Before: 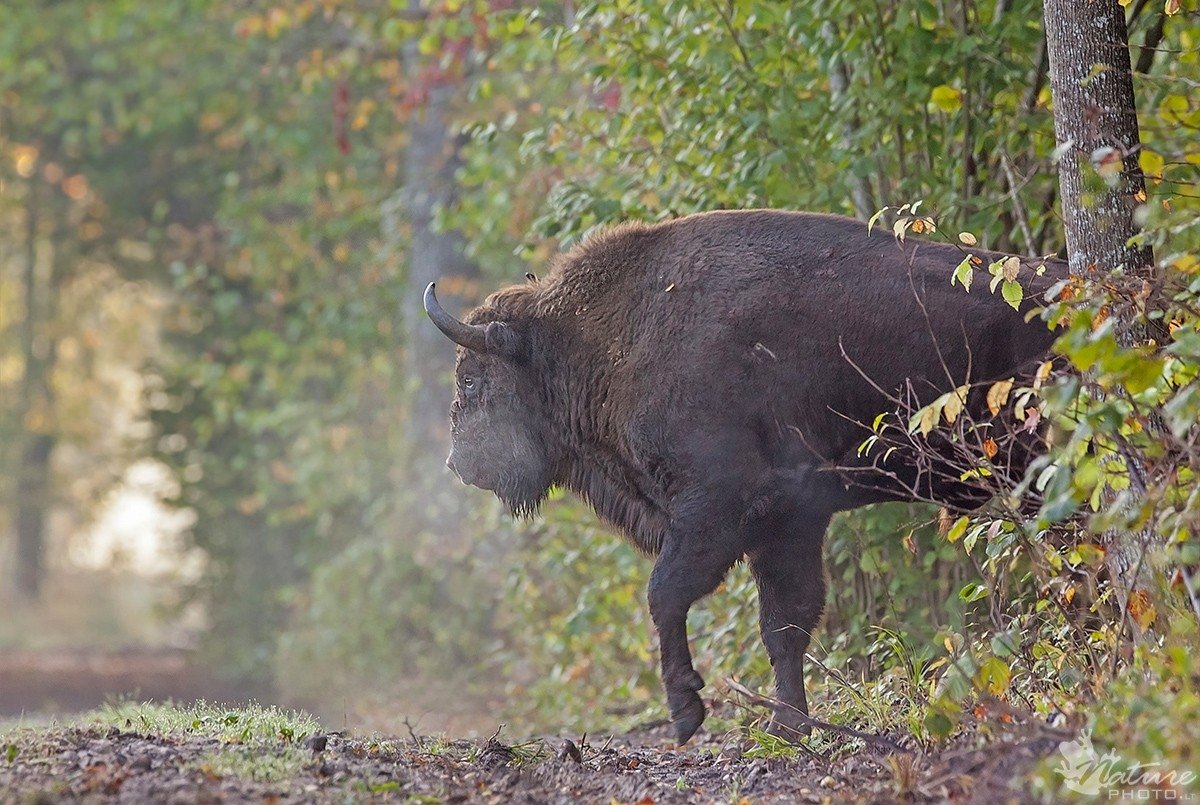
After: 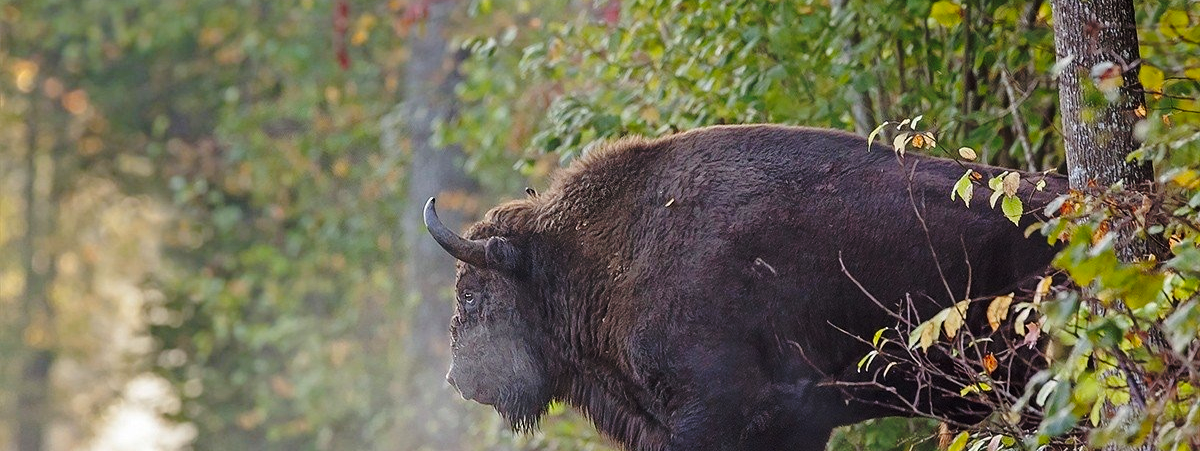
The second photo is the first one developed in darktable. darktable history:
base curve: curves: ch0 [(0, 0) (0.073, 0.04) (0.157, 0.139) (0.492, 0.492) (0.758, 0.758) (1, 1)], preserve colors none
crop and rotate: top 10.605%, bottom 33.274%
